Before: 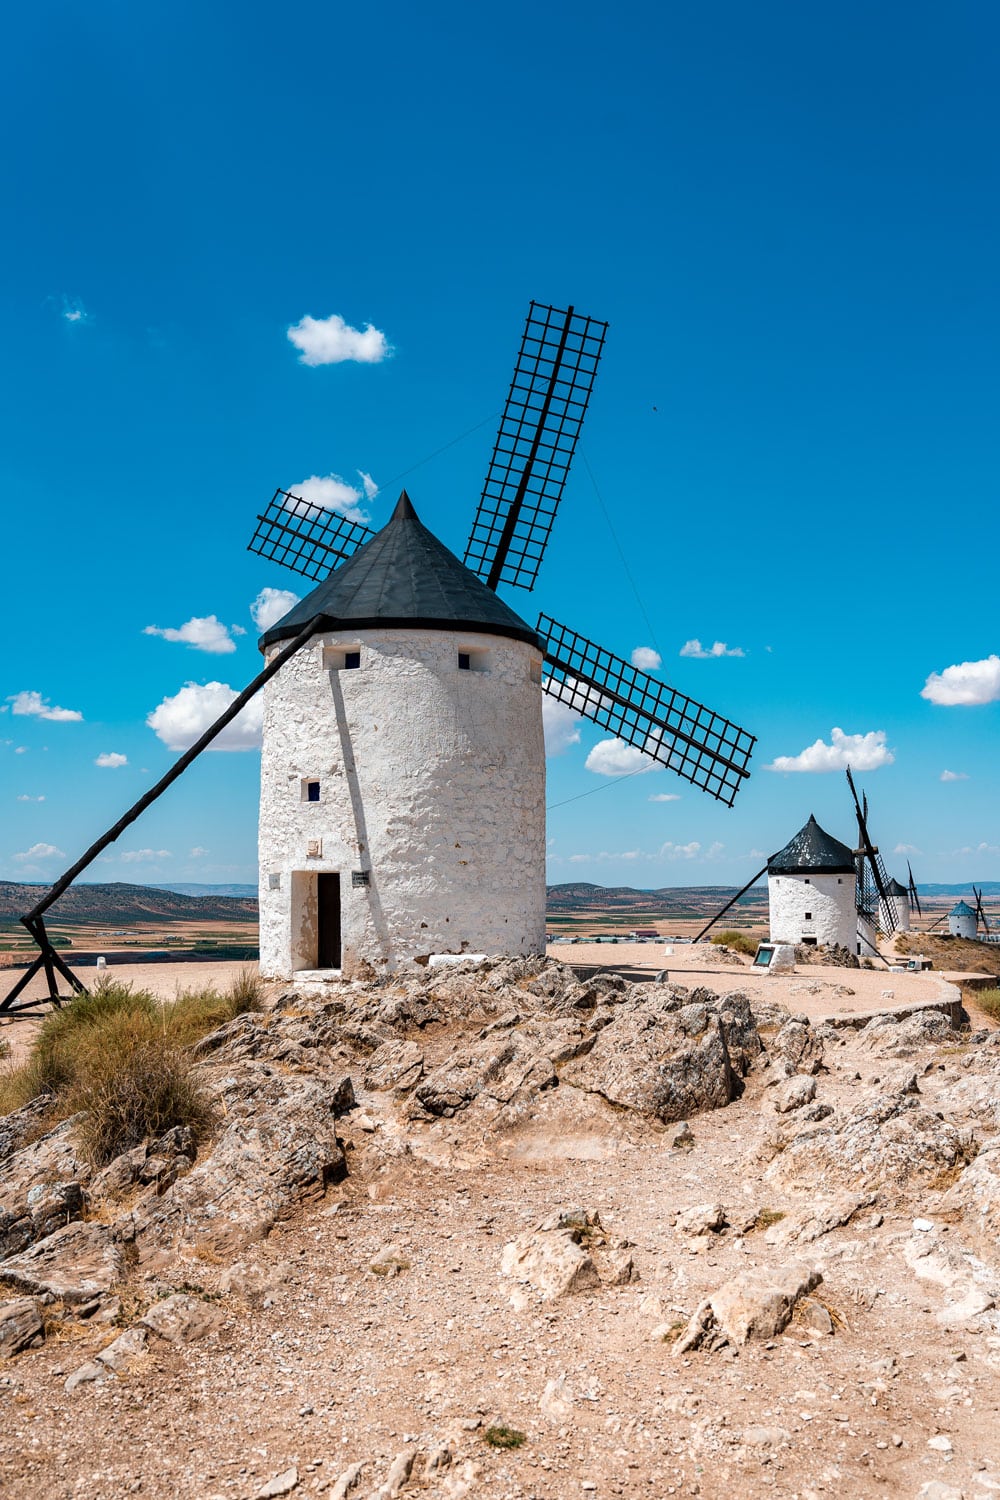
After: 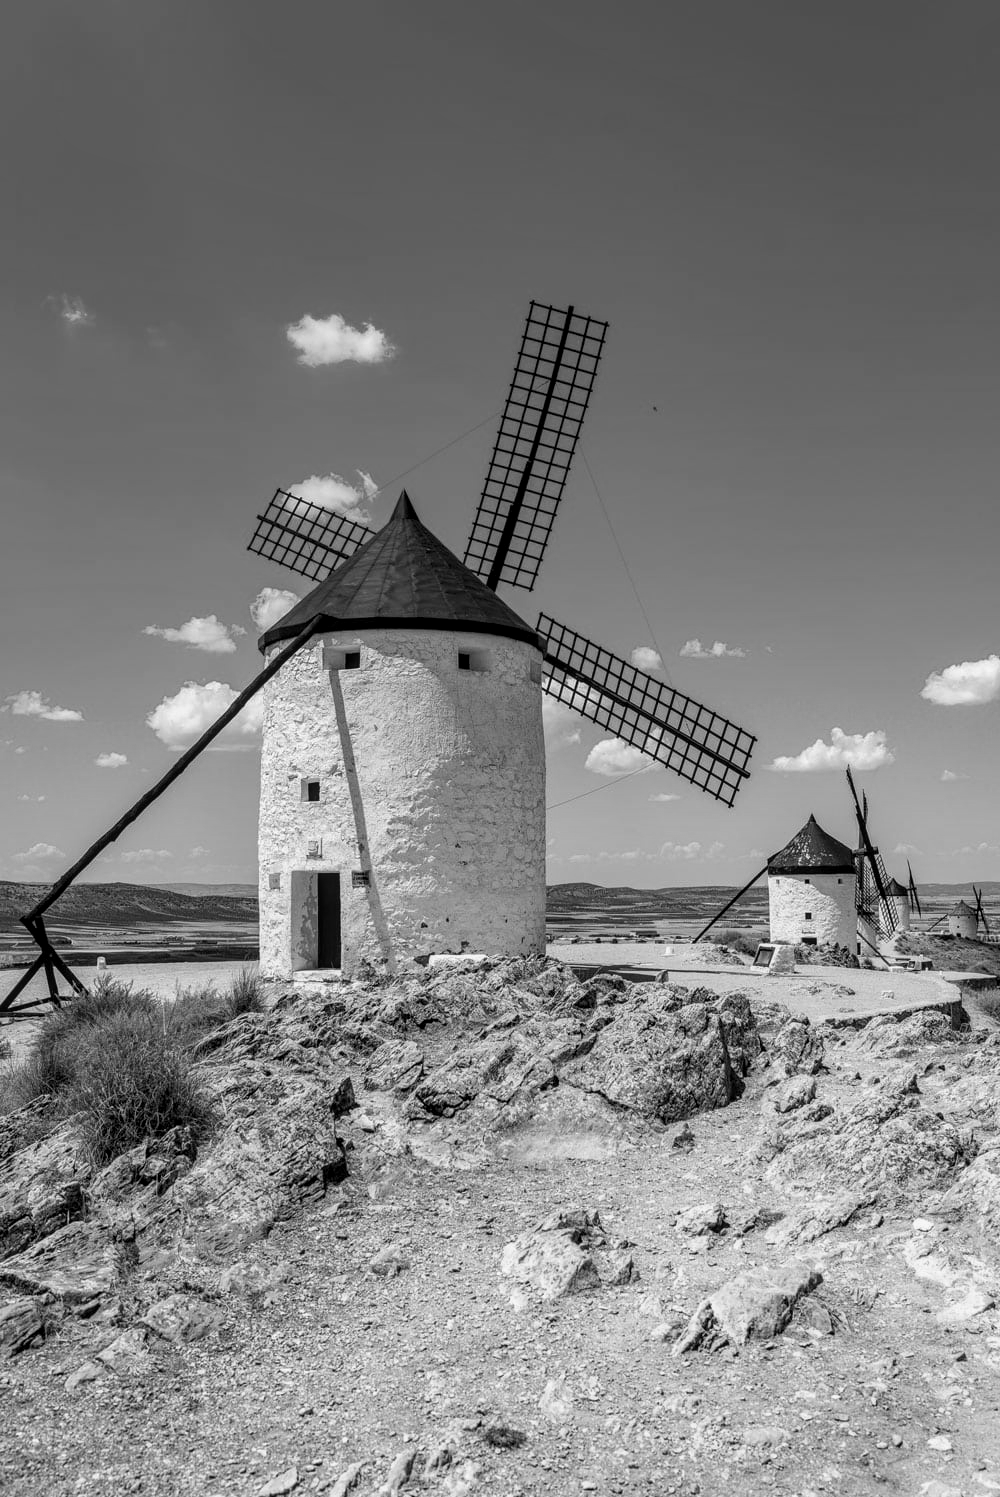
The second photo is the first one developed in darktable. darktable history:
local contrast: on, module defaults
crop: top 0.05%, bottom 0.098%
white balance: red 0.984, blue 1.059
monochrome: a -71.75, b 75.82
